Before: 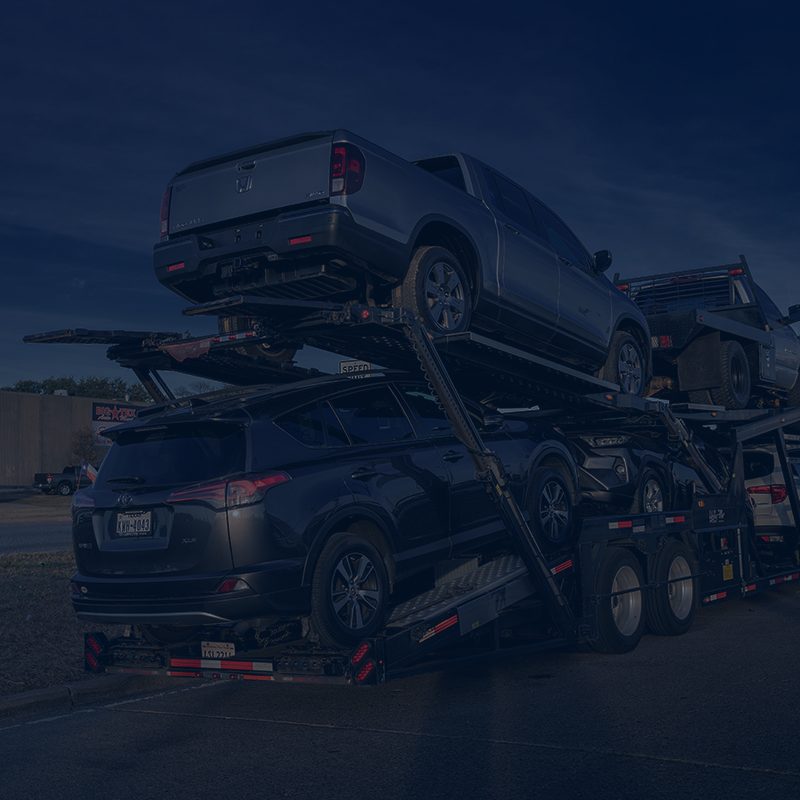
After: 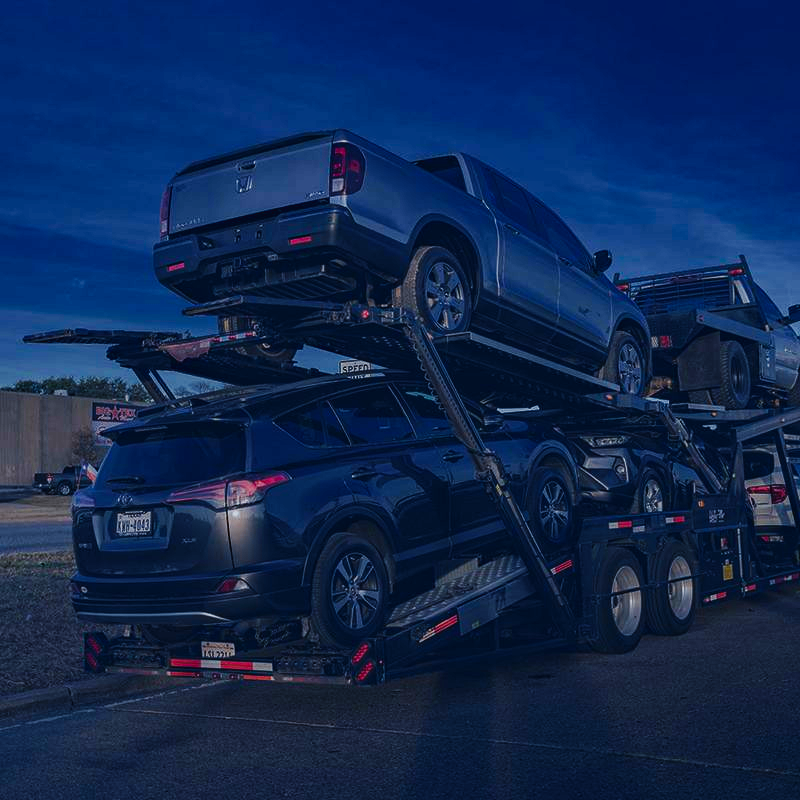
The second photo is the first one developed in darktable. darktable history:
base curve: curves: ch0 [(0, 0.003) (0.001, 0.002) (0.006, 0.004) (0.02, 0.022) (0.048, 0.086) (0.094, 0.234) (0.162, 0.431) (0.258, 0.629) (0.385, 0.8) (0.548, 0.918) (0.751, 0.988) (1, 1)], preserve colors none
haze removal: compatibility mode true, adaptive false
rotate and perspective: automatic cropping off
exposure: black level correction 0, exposure 0.5 EV, compensate exposure bias true, compensate highlight preservation false
